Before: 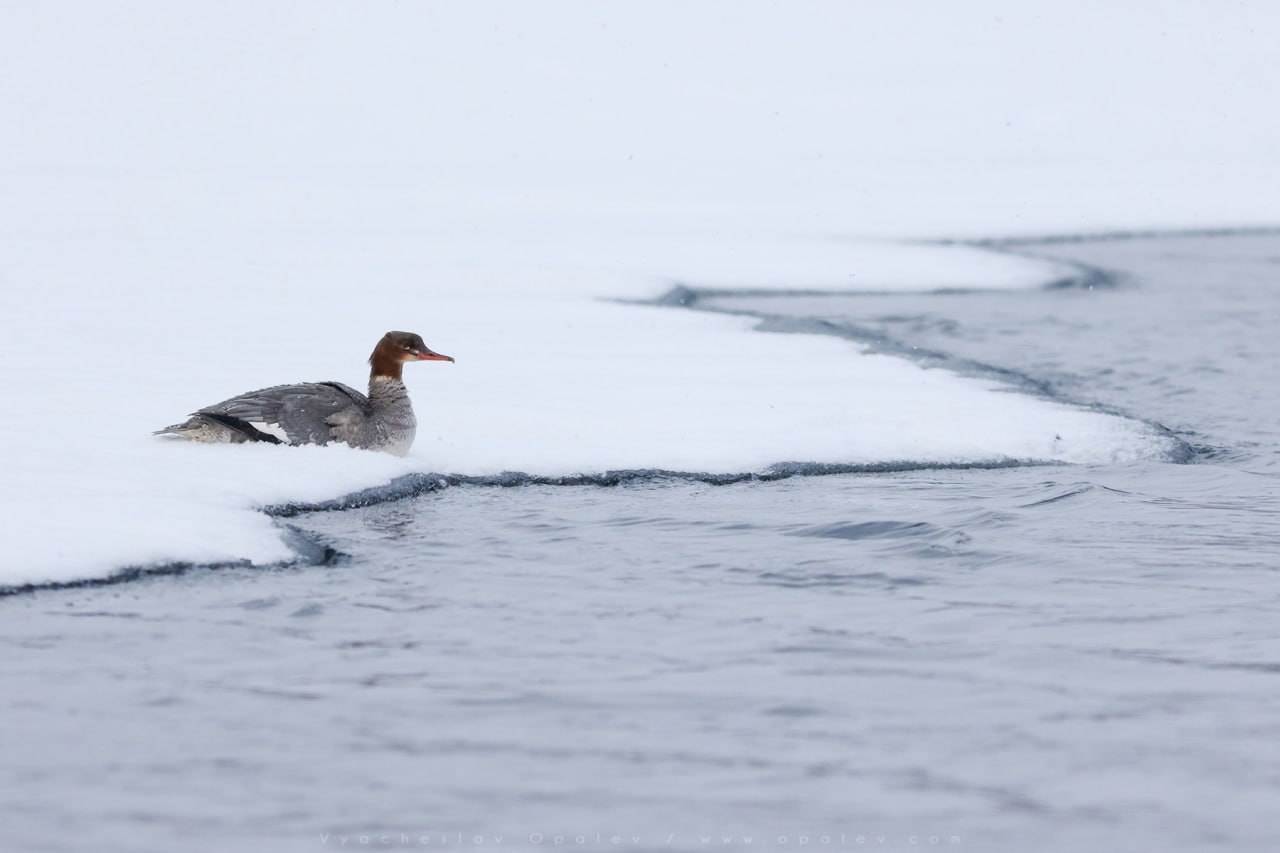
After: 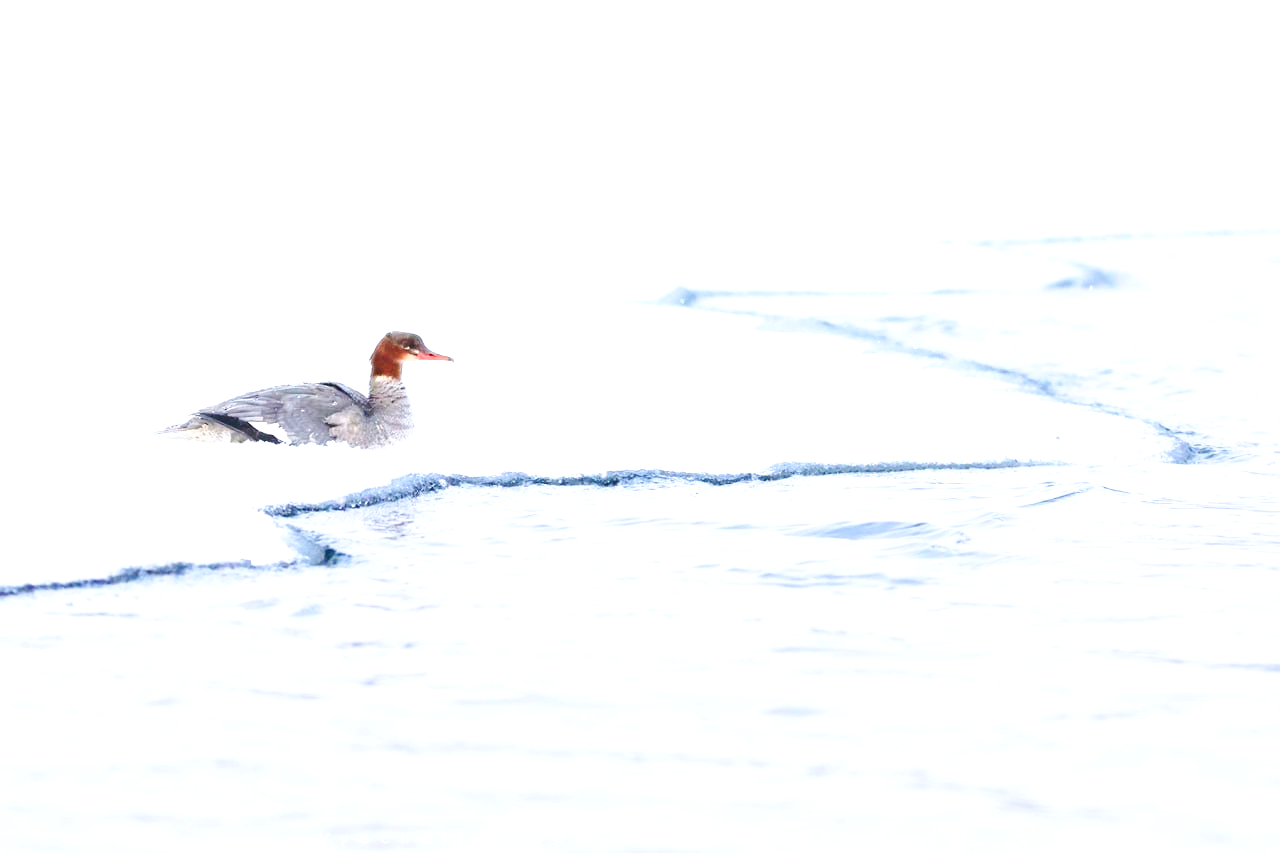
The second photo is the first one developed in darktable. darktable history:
levels: levels [0, 0.397, 0.955]
base curve: curves: ch0 [(0, 0) (0.026, 0.03) (0.109, 0.232) (0.351, 0.748) (0.669, 0.968) (1, 1)], preserve colors none
shadows and highlights: shadows -9.5, white point adjustment 1.5, highlights 8.59
